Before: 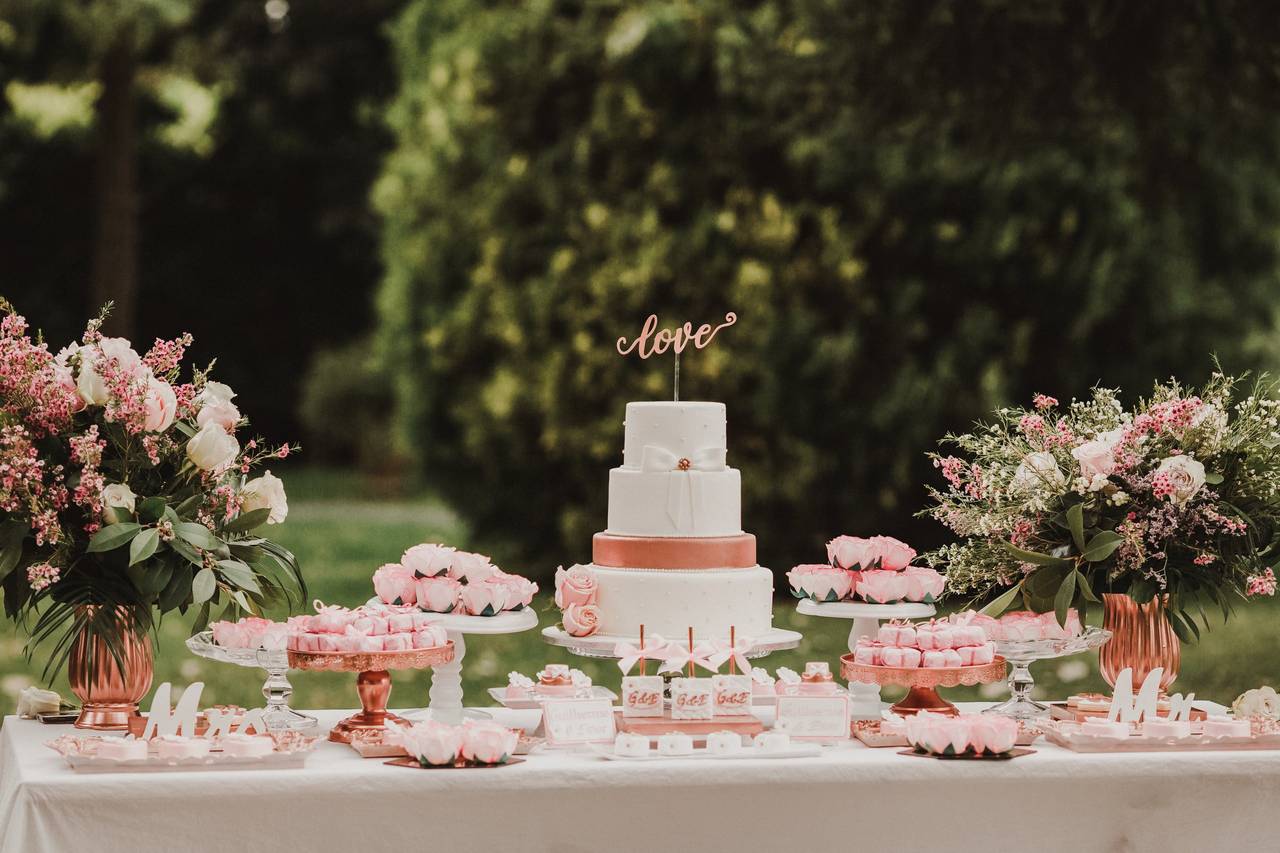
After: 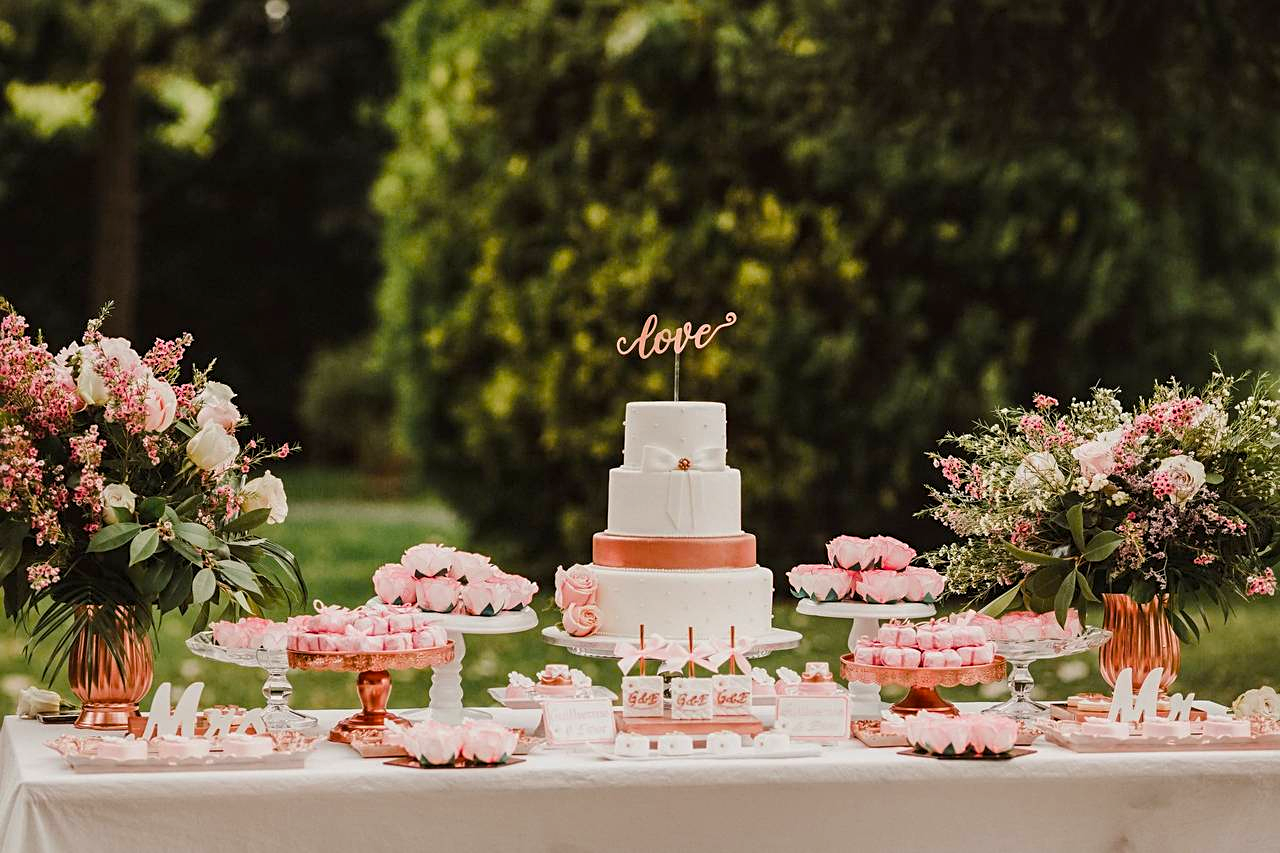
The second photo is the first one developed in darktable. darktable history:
sharpen: radius 2.529, amount 0.323
color balance rgb: perceptual saturation grading › global saturation 30%, global vibrance 10%
local contrast: highlights 100%, shadows 100%, detail 120%, midtone range 0.2
